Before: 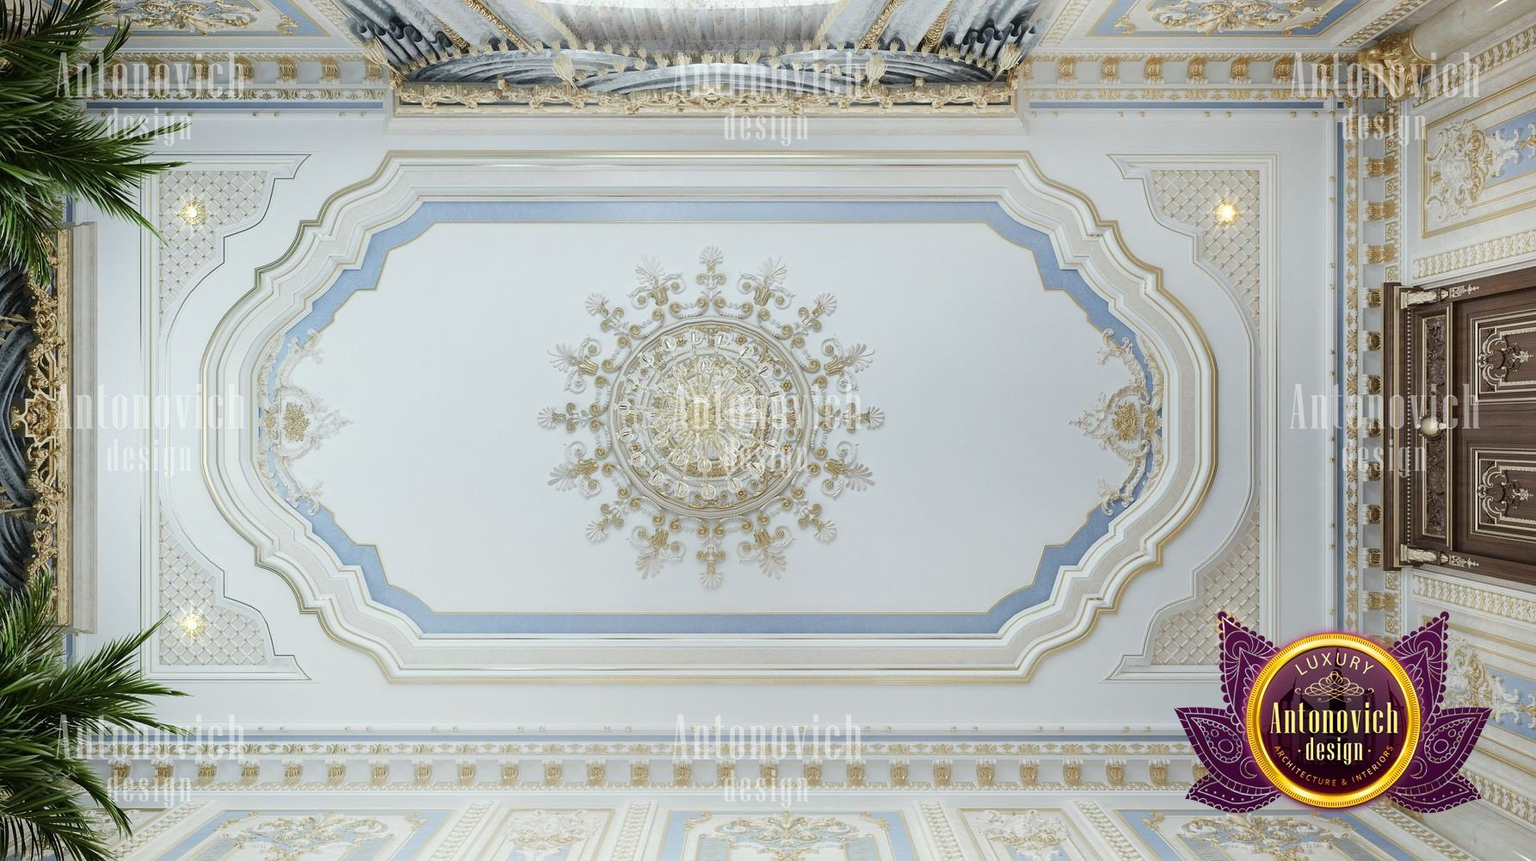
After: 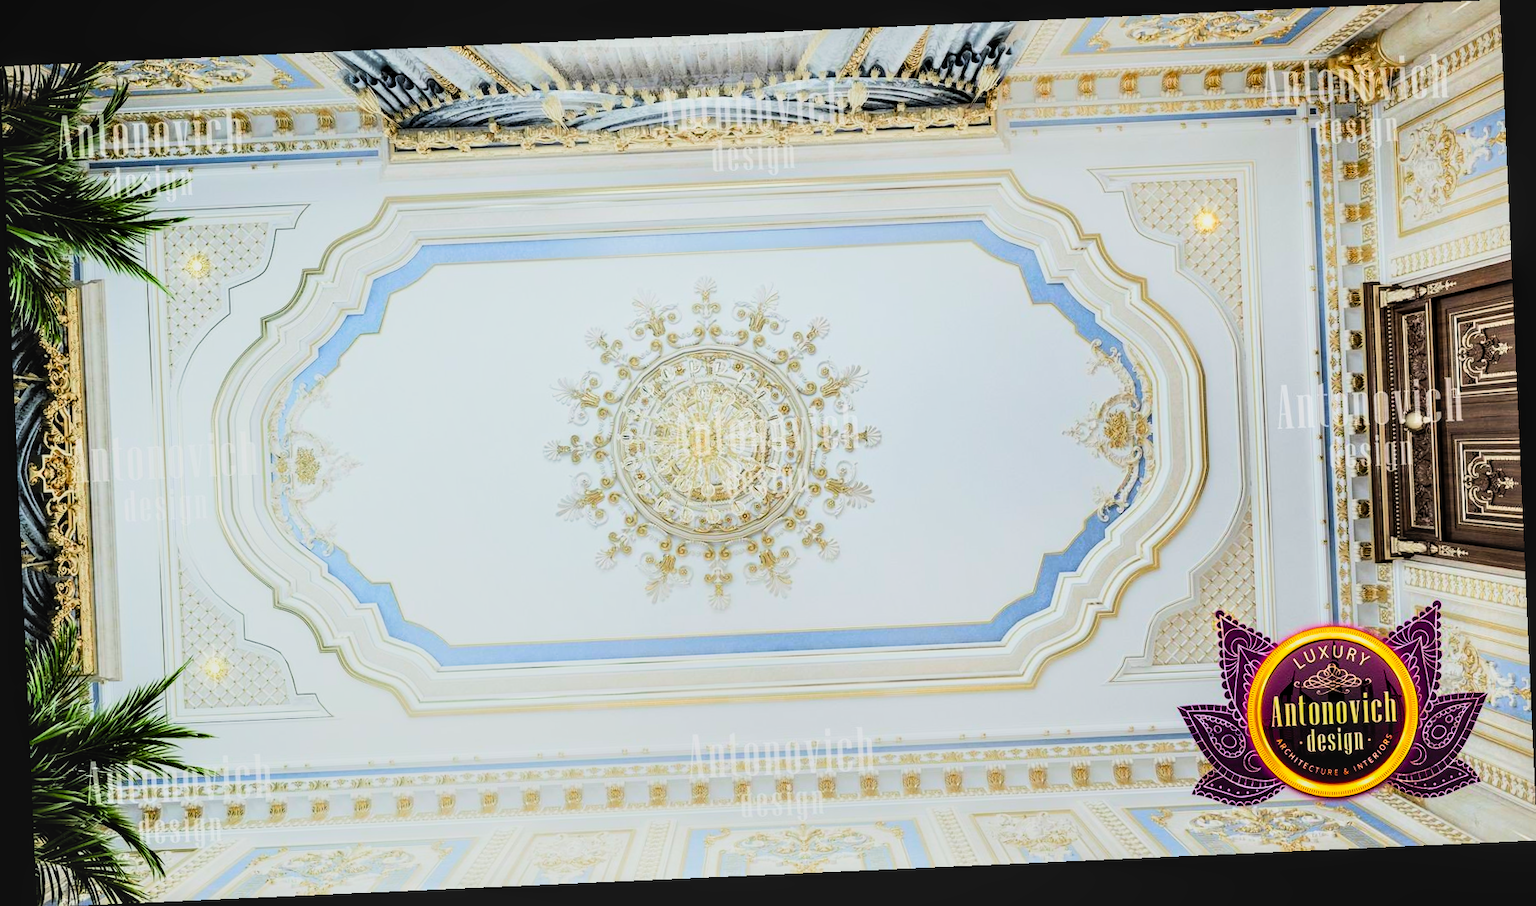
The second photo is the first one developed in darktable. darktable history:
local contrast: on, module defaults
rotate and perspective: rotation -2.56°, automatic cropping off
tone equalizer: on, module defaults
filmic rgb: black relative exposure -5 EV, white relative exposure 3.5 EV, hardness 3.19, contrast 1.4, highlights saturation mix -50%
contrast brightness saturation: contrast 0.2, brightness 0.2, saturation 0.8
